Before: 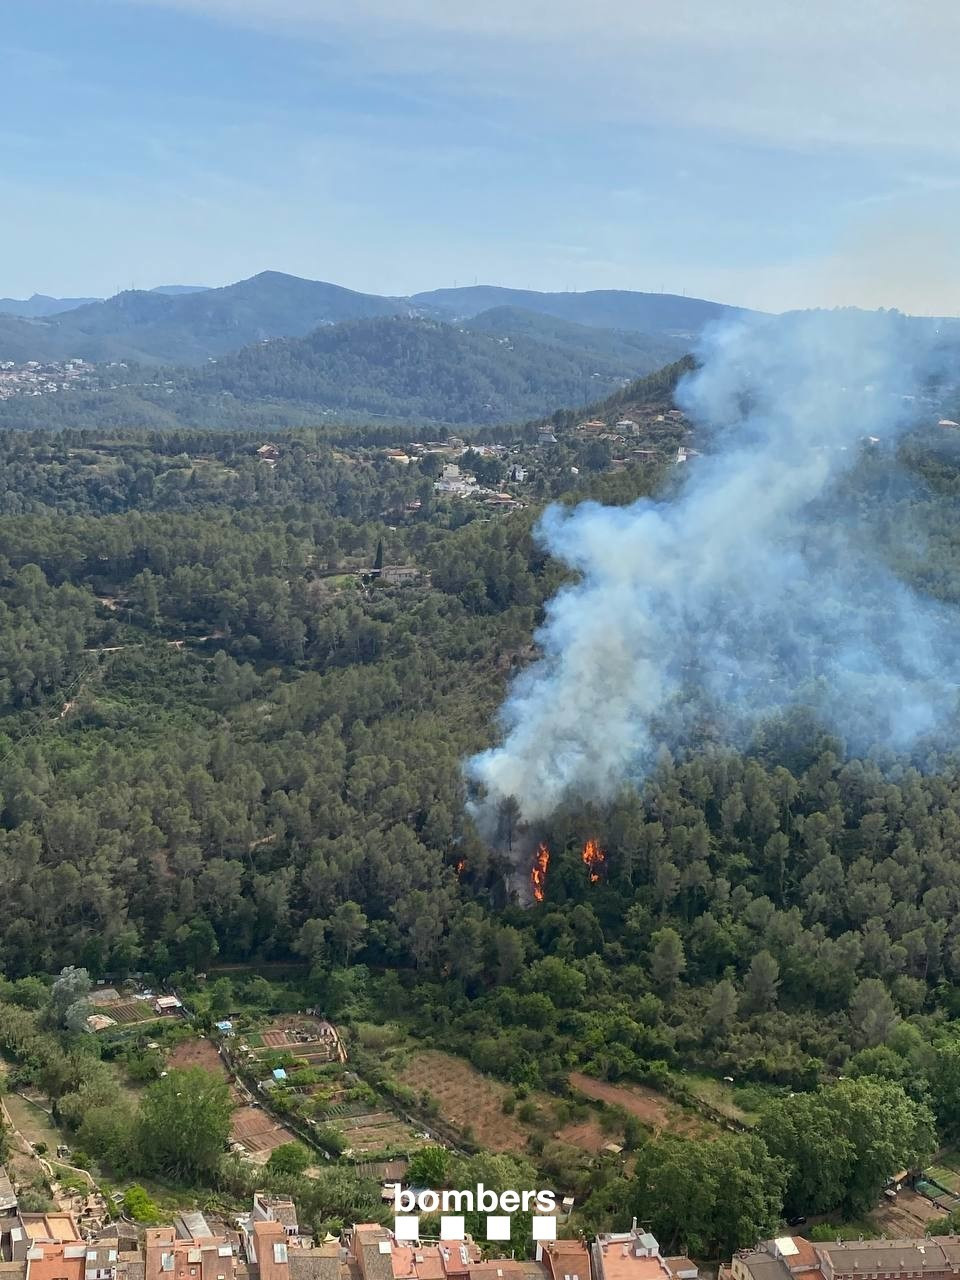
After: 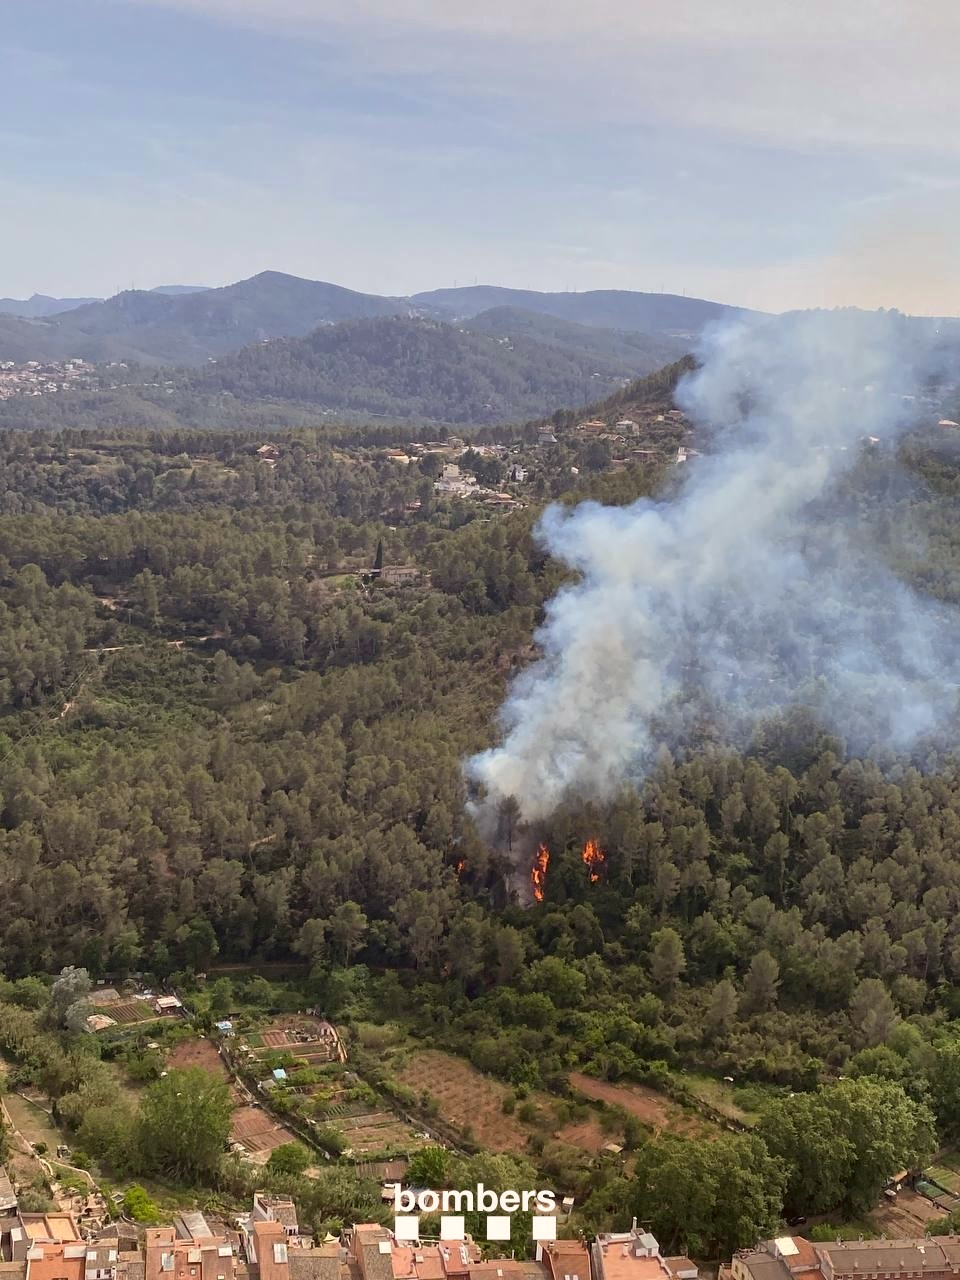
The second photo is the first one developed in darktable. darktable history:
color correction: highlights a* 6.28, highlights b* 7.96, shadows a* 6.52, shadows b* 7.12, saturation 0.928
